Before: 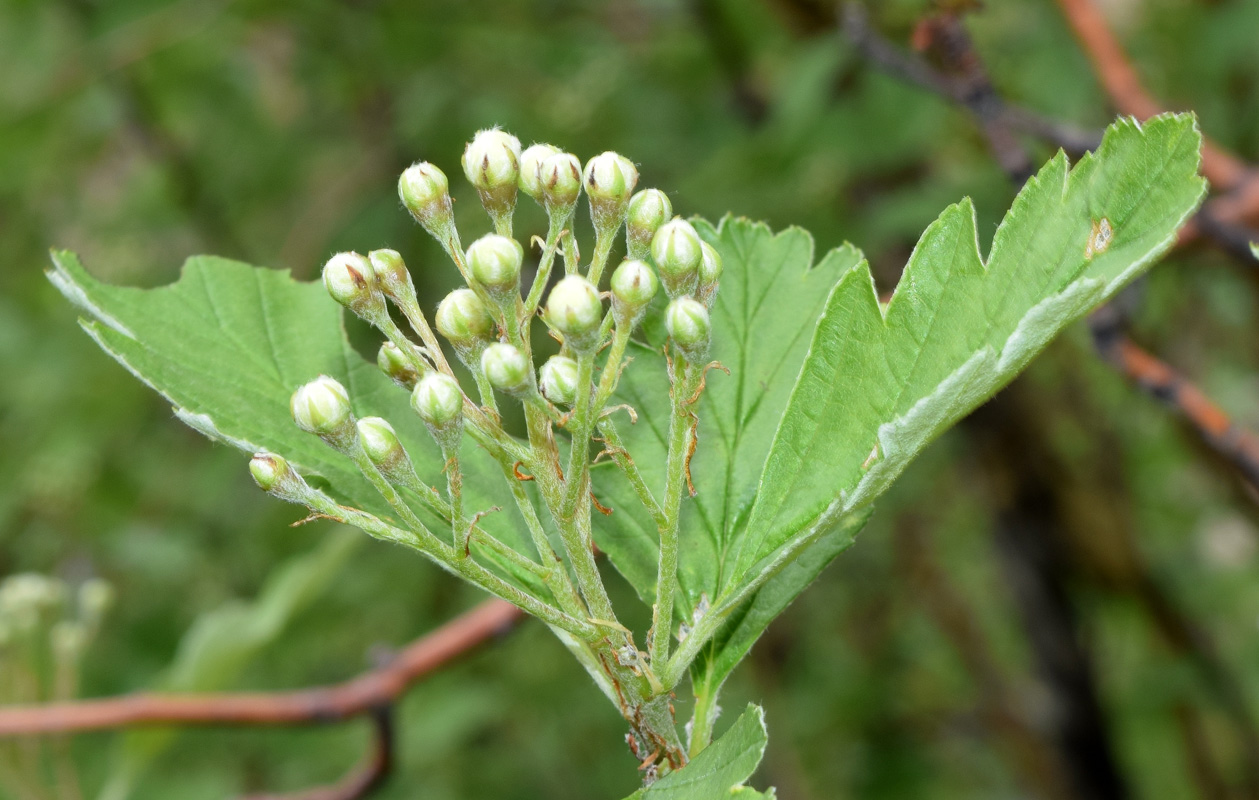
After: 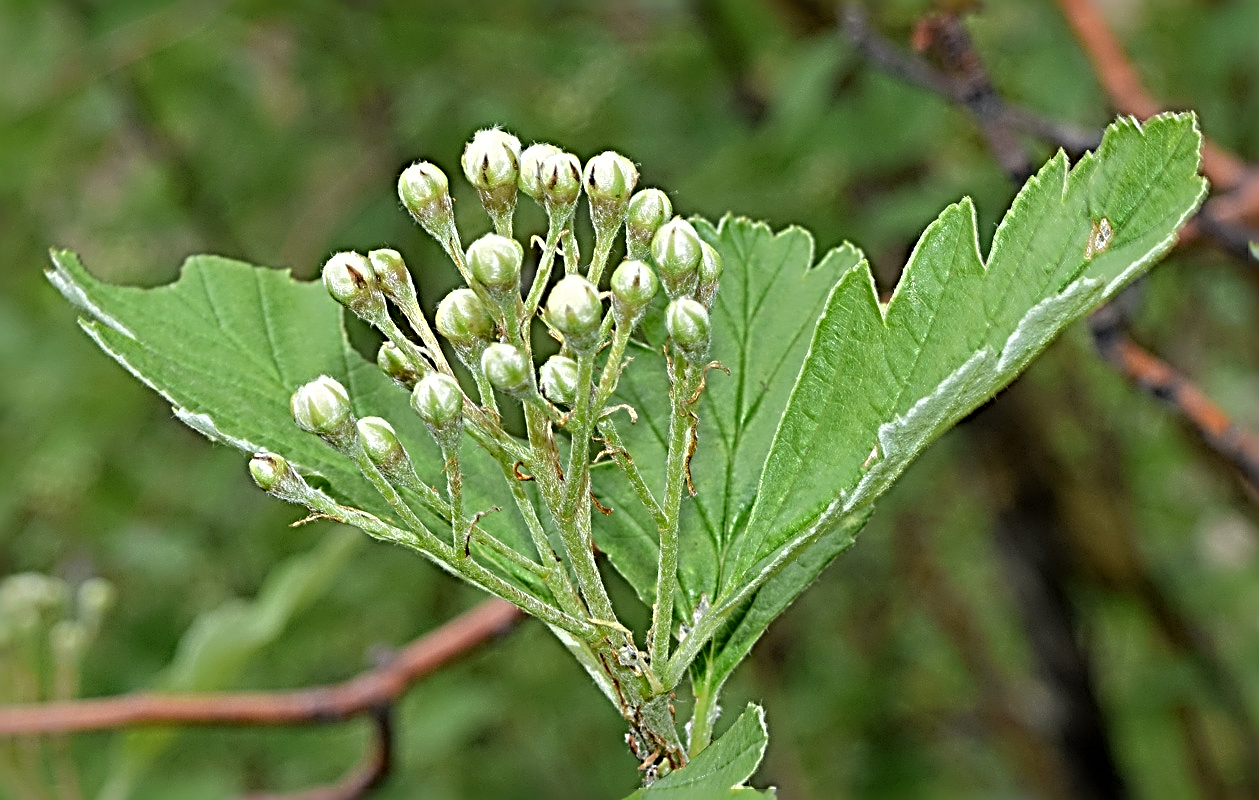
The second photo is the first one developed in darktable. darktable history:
sharpen: radius 4.024, amount 1.984
shadows and highlights: shadows 25.4, highlights -69.04, highlights color adjustment 0.226%
